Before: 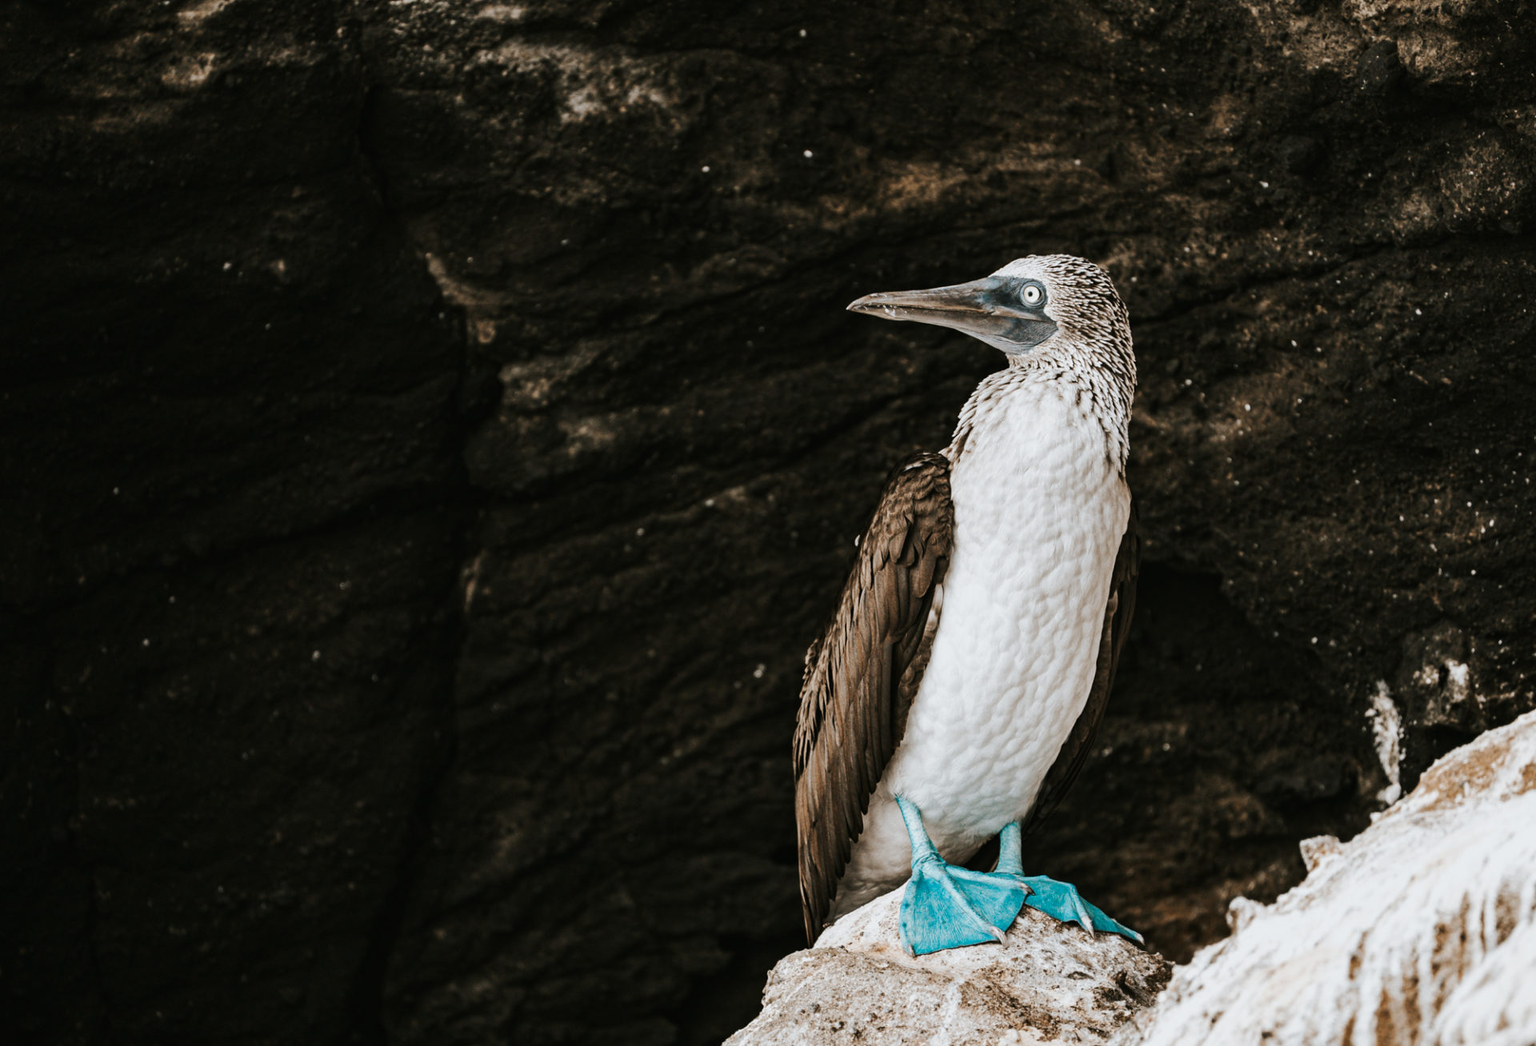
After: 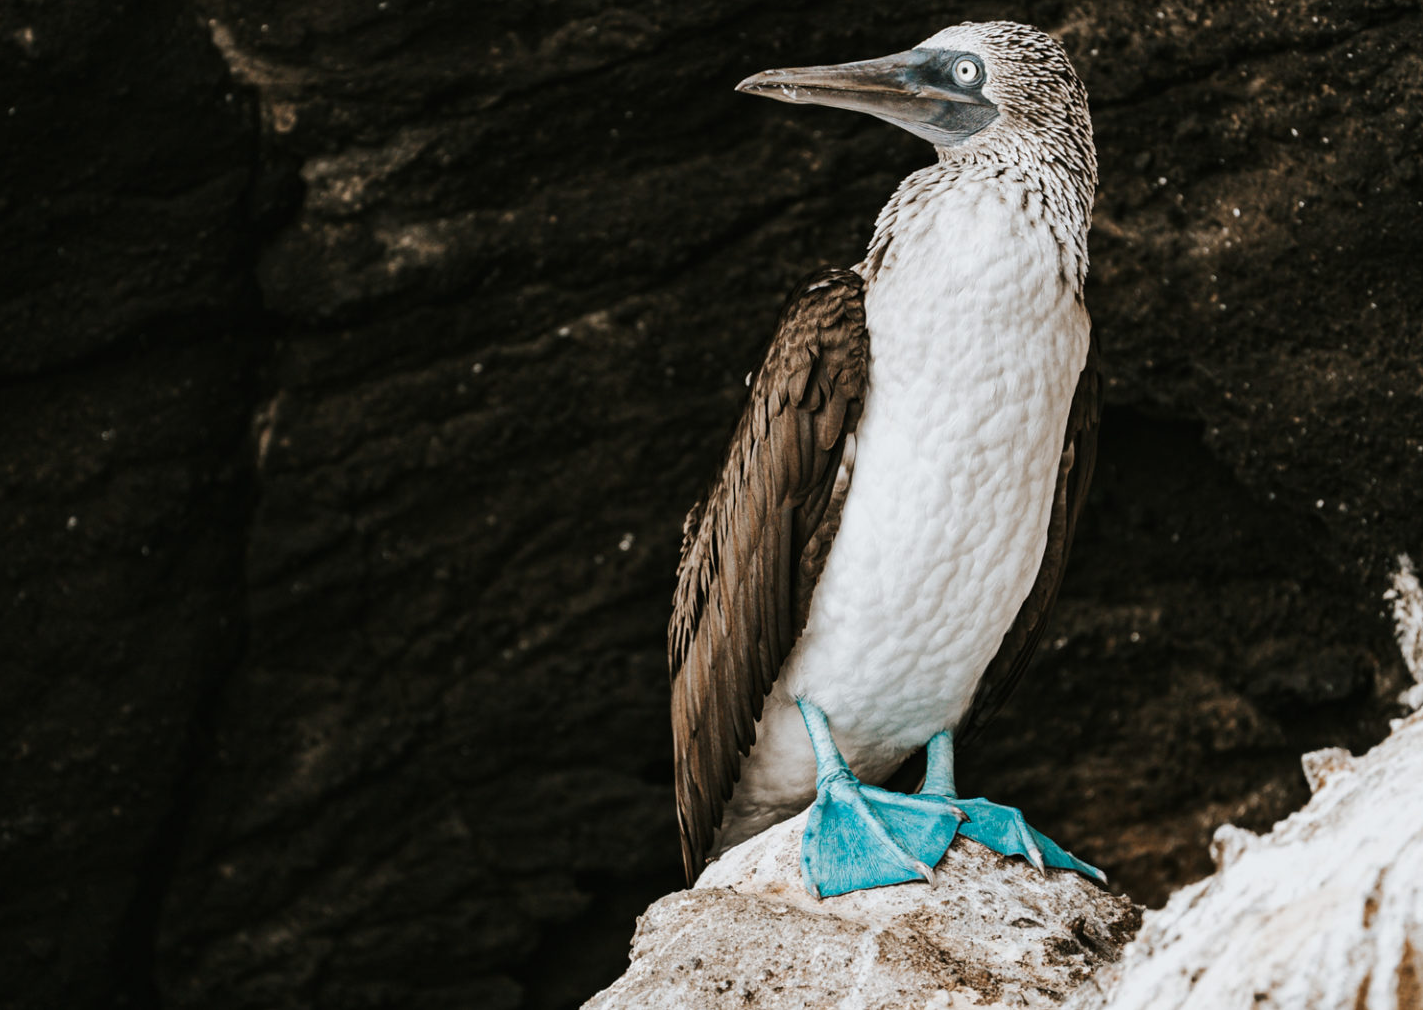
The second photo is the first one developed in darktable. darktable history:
crop: left 16.87%, top 22.709%, right 9.006%
